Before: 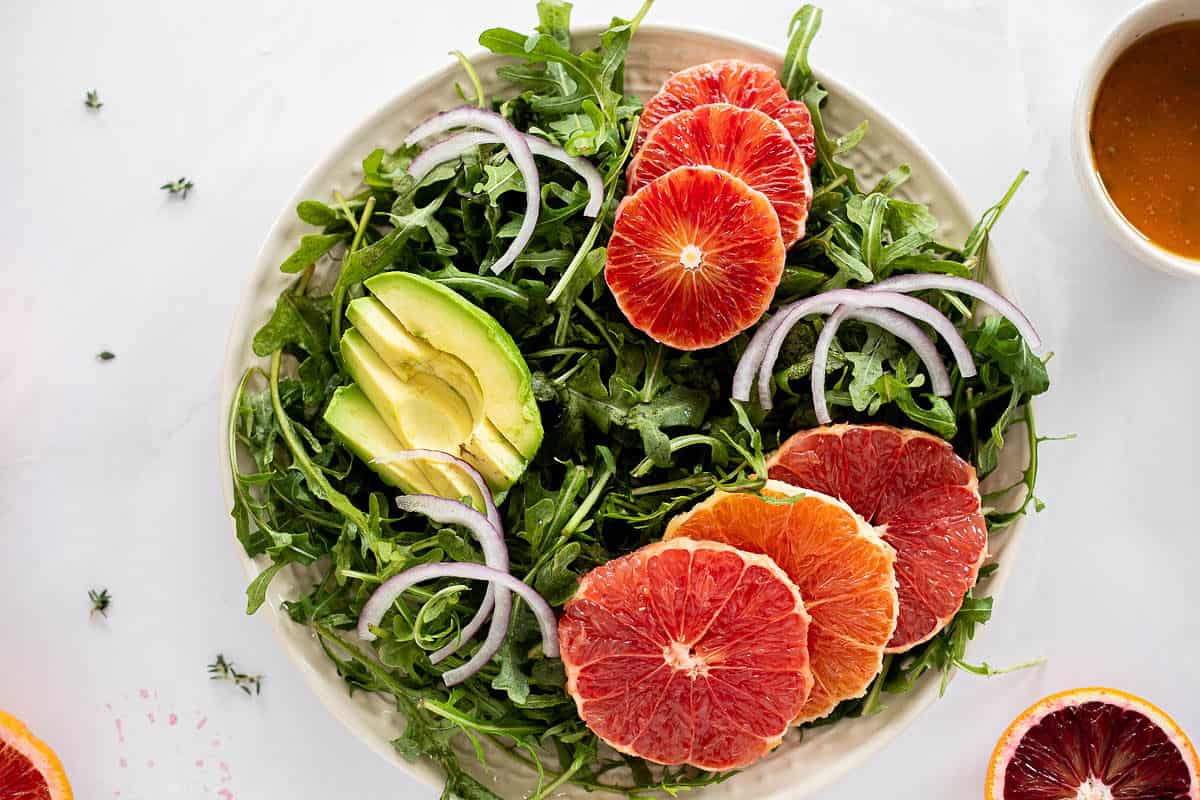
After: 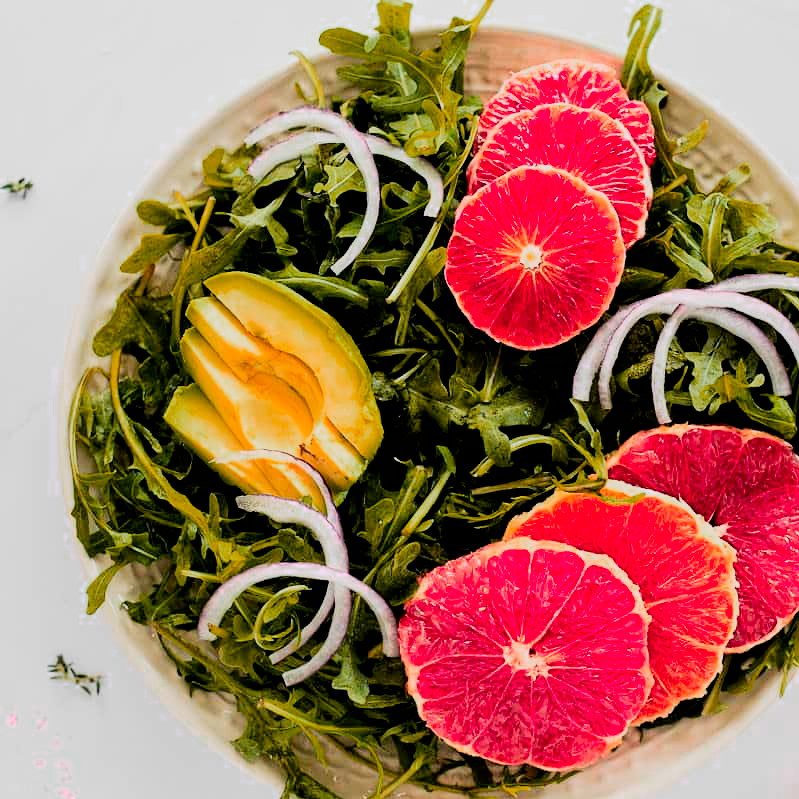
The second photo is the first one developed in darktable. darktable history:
crop and rotate: left 13.409%, right 19.924%
color zones: curves: ch0 [(0.473, 0.374) (0.742, 0.784)]; ch1 [(0.354, 0.737) (0.742, 0.705)]; ch2 [(0.318, 0.421) (0.758, 0.532)]
filmic rgb: black relative exposure -5 EV, hardness 2.88, contrast 1.3, highlights saturation mix -30%
